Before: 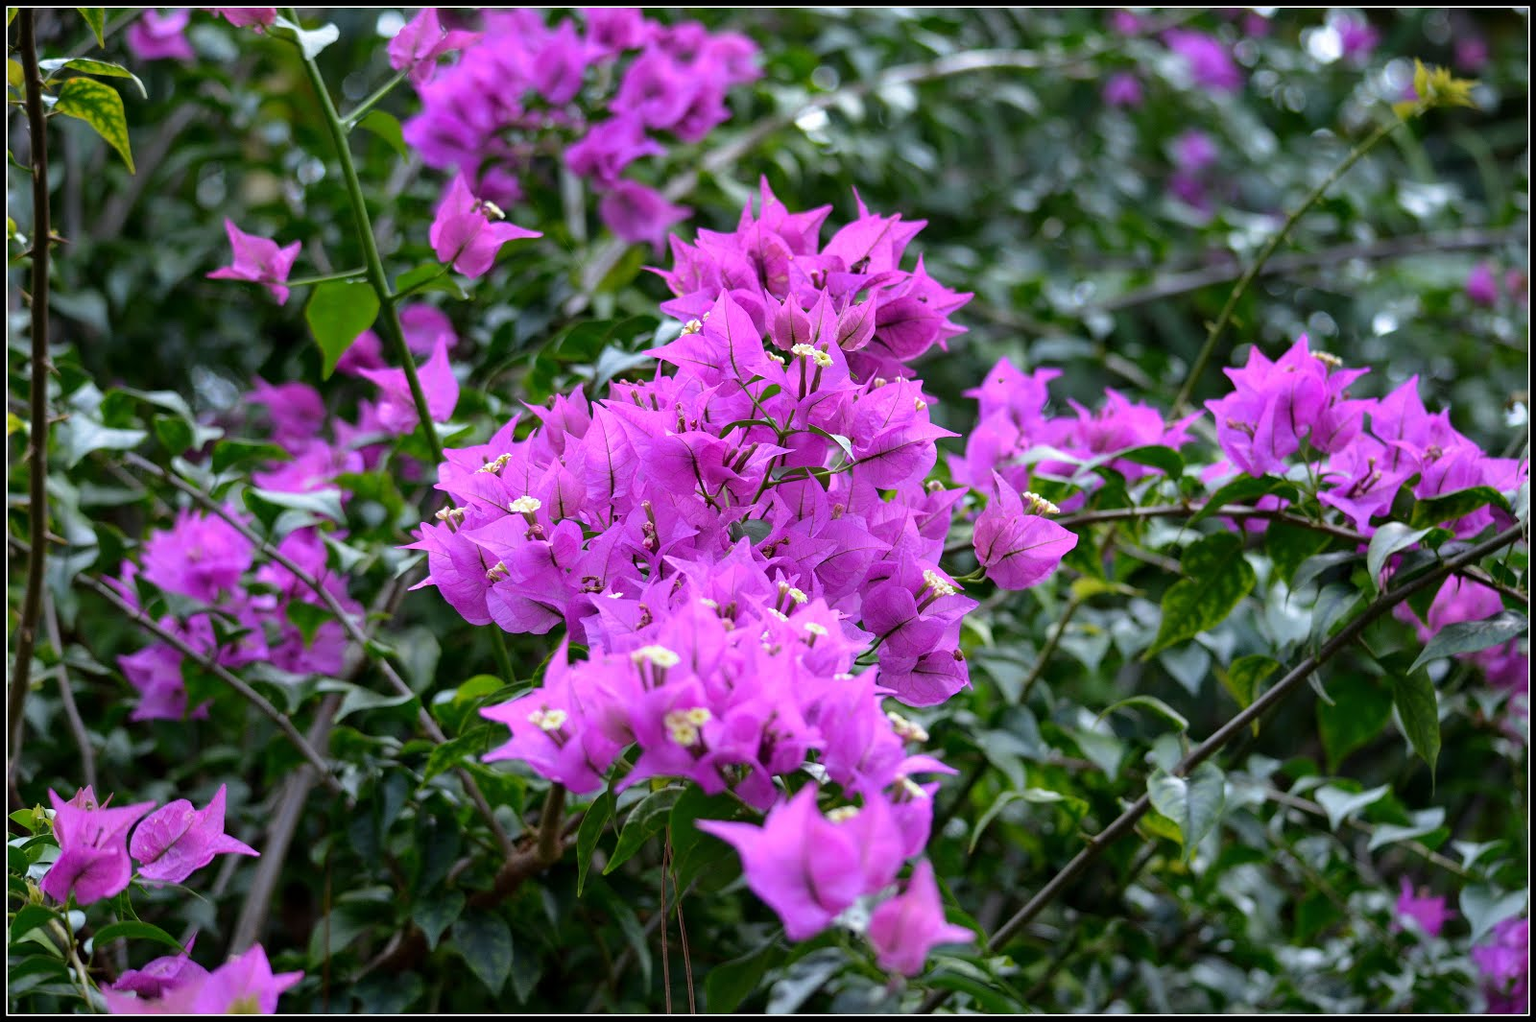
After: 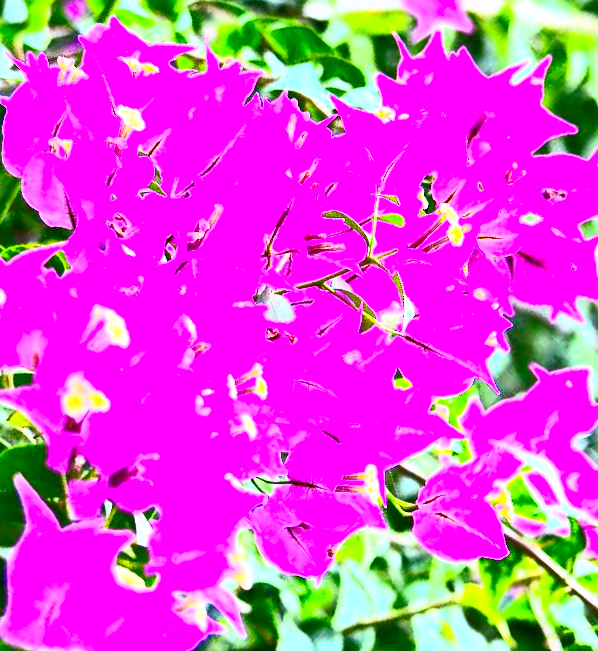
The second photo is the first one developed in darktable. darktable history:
crop and rotate: angle -45.93°, top 16.566%, right 0.86%, bottom 11.604%
exposure: black level correction 0.001, exposure 1.72 EV, compensate highlight preservation false
color balance rgb: perceptual saturation grading › global saturation 0.977%, global vibrance 20%
contrast brightness saturation: contrast 0.838, brightness 0.604, saturation 0.605
